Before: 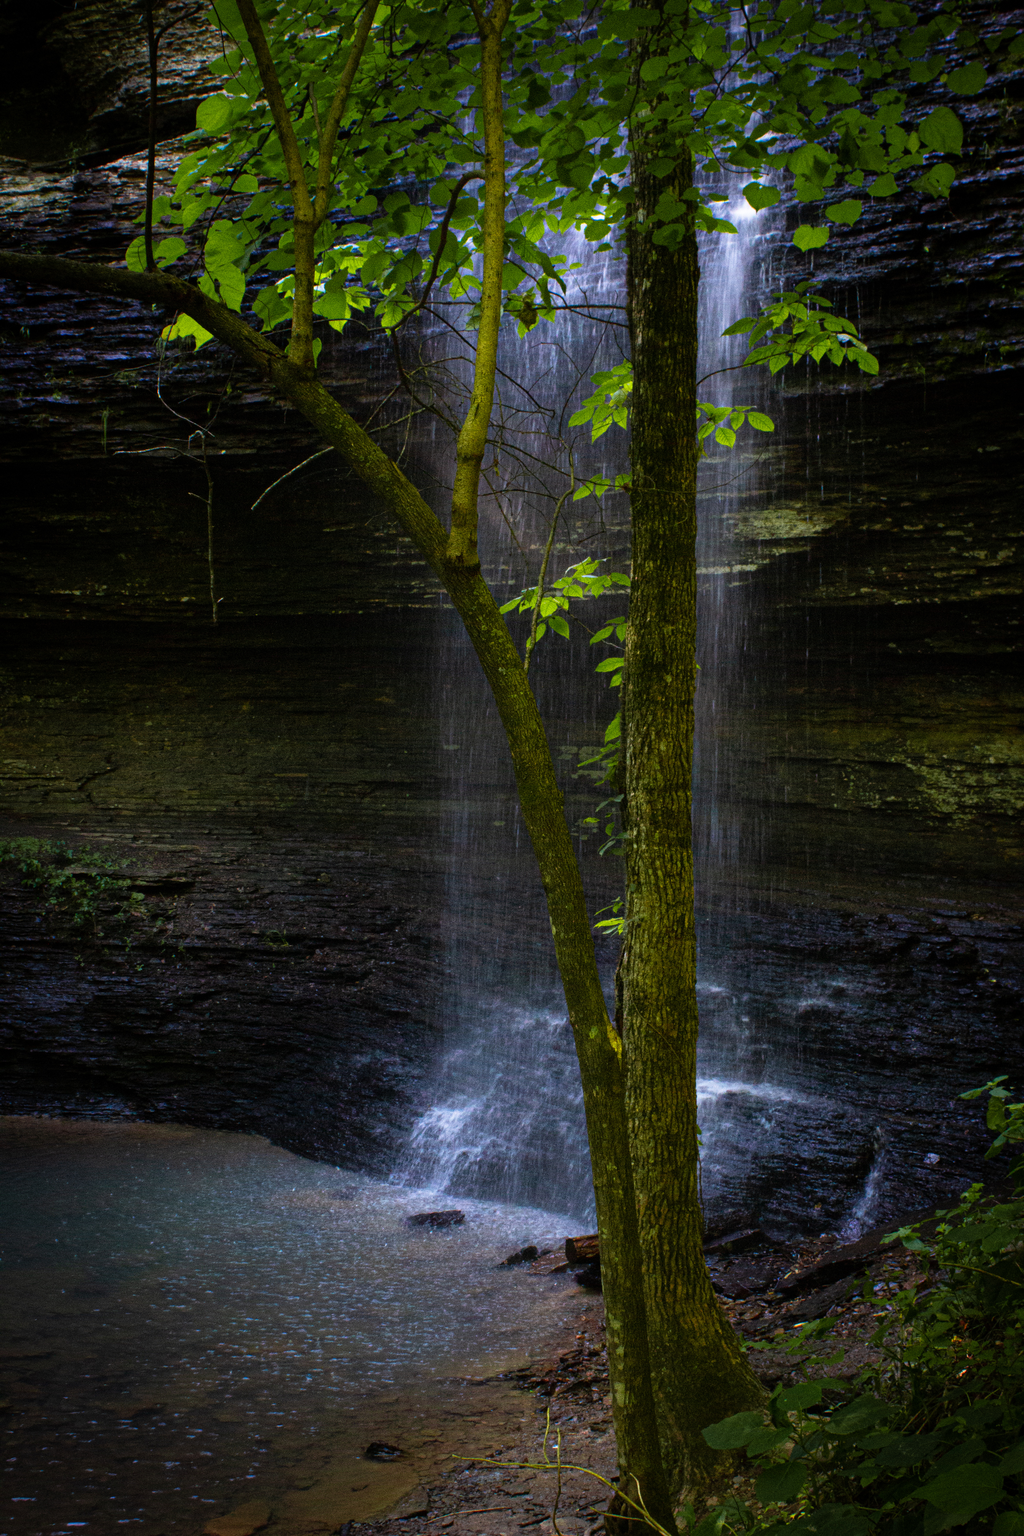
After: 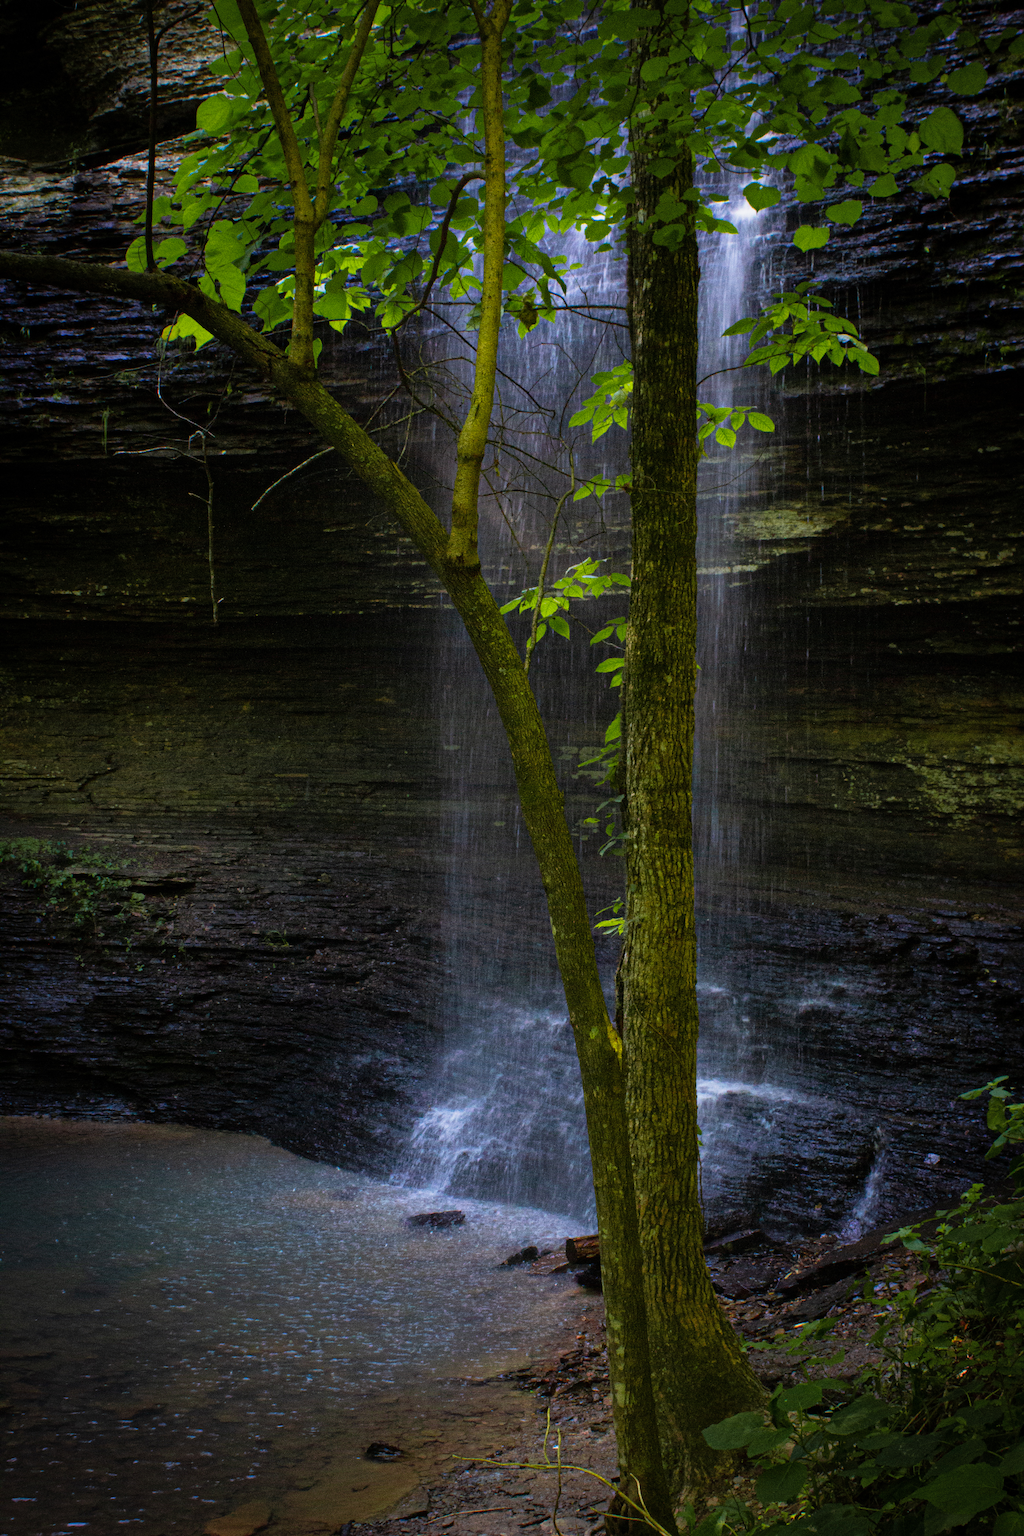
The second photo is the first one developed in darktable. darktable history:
tone equalizer: edges refinement/feathering 500, mask exposure compensation -1.57 EV, preserve details no
color correction: highlights a* 0.025, highlights b* -0.719
shadows and highlights: shadows 25.02, white point adjustment -3.07, highlights -29.97
